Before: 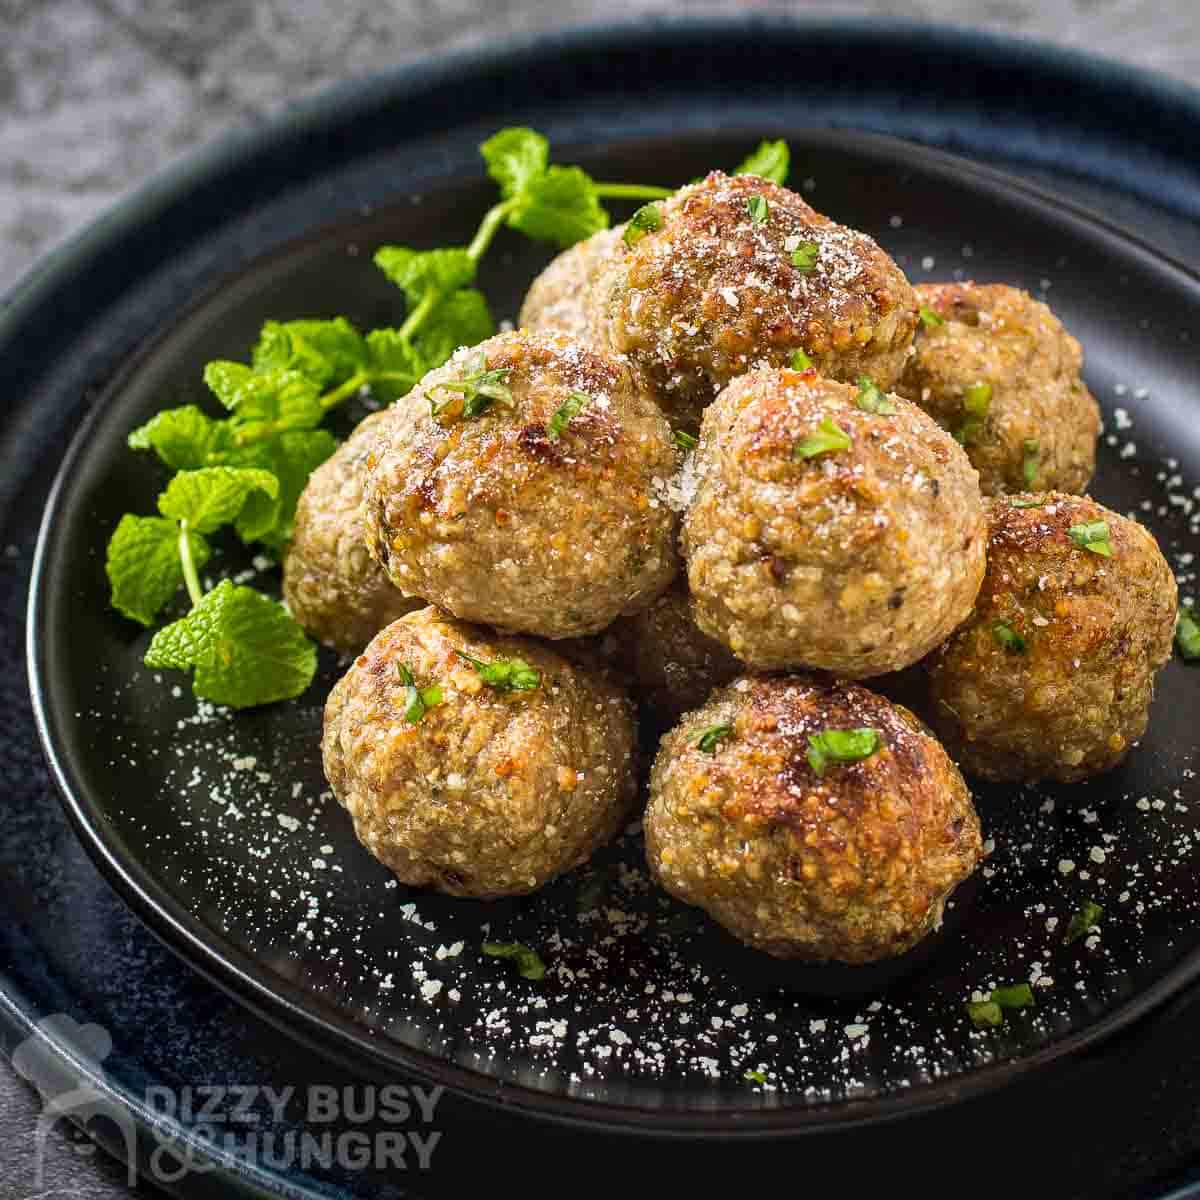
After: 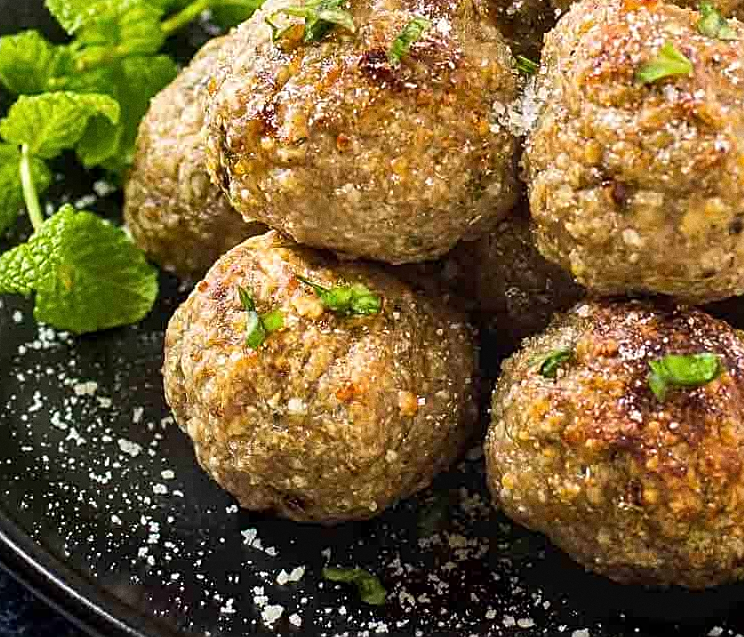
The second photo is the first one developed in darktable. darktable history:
local contrast: mode bilateral grid, contrast 100, coarseness 100, detail 108%, midtone range 0.2
grain: coarseness 0.09 ISO
crop: left 13.312%, top 31.28%, right 24.627%, bottom 15.582%
sharpen: on, module defaults
